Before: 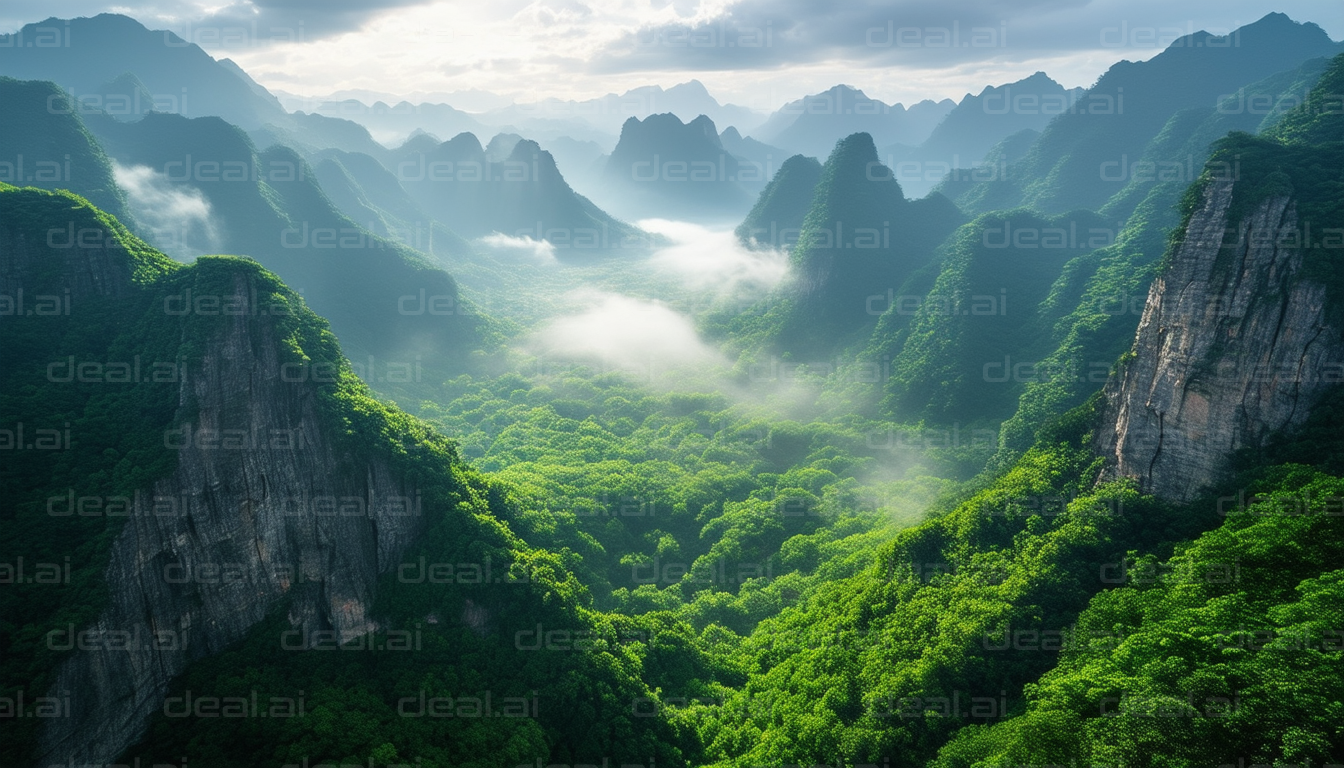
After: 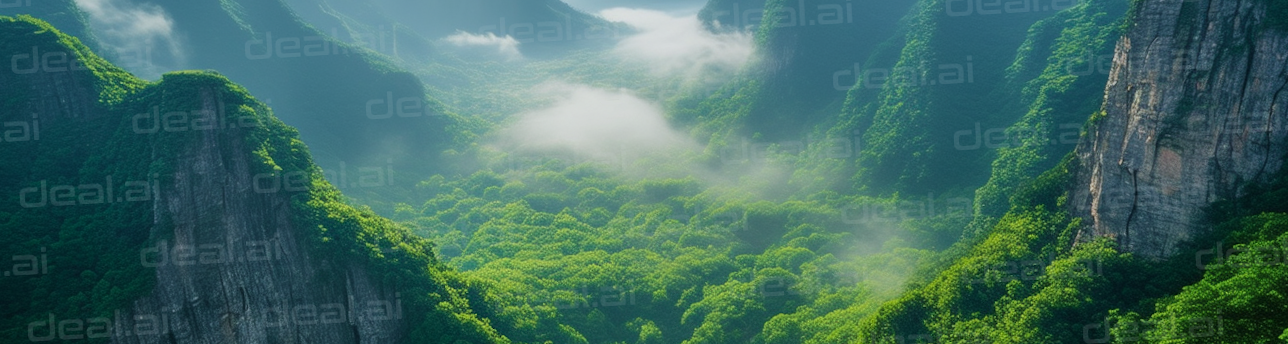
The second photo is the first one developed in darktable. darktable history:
tone equalizer: -8 EV 0.25 EV, -7 EV 0.417 EV, -6 EV 0.417 EV, -5 EV 0.25 EV, -3 EV -0.25 EV, -2 EV -0.417 EV, -1 EV -0.417 EV, +0 EV -0.25 EV, edges refinement/feathering 500, mask exposure compensation -1.57 EV, preserve details guided filter
white balance: red 0.986, blue 1.01
velvia: on, module defaults
crop and rotate: top 26.056%, bottom 25.543%
rotate and perspective: rotation -3.52°, crop left 0.036, crop right 0.964, crop top 0.081, crop bottom 0.919
